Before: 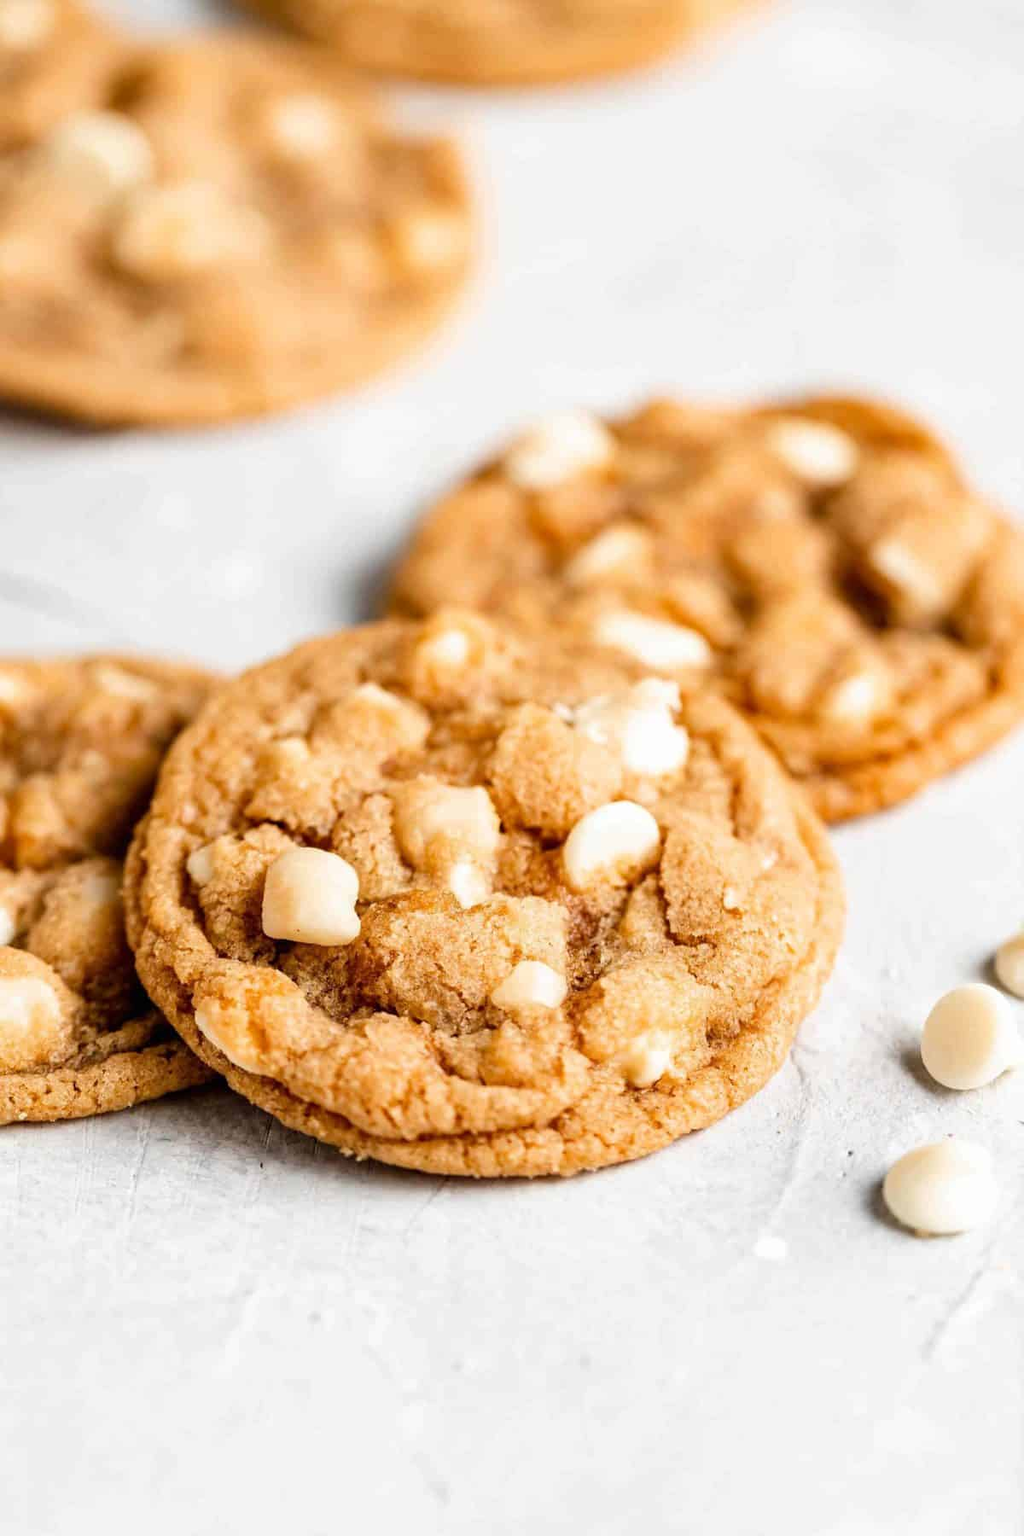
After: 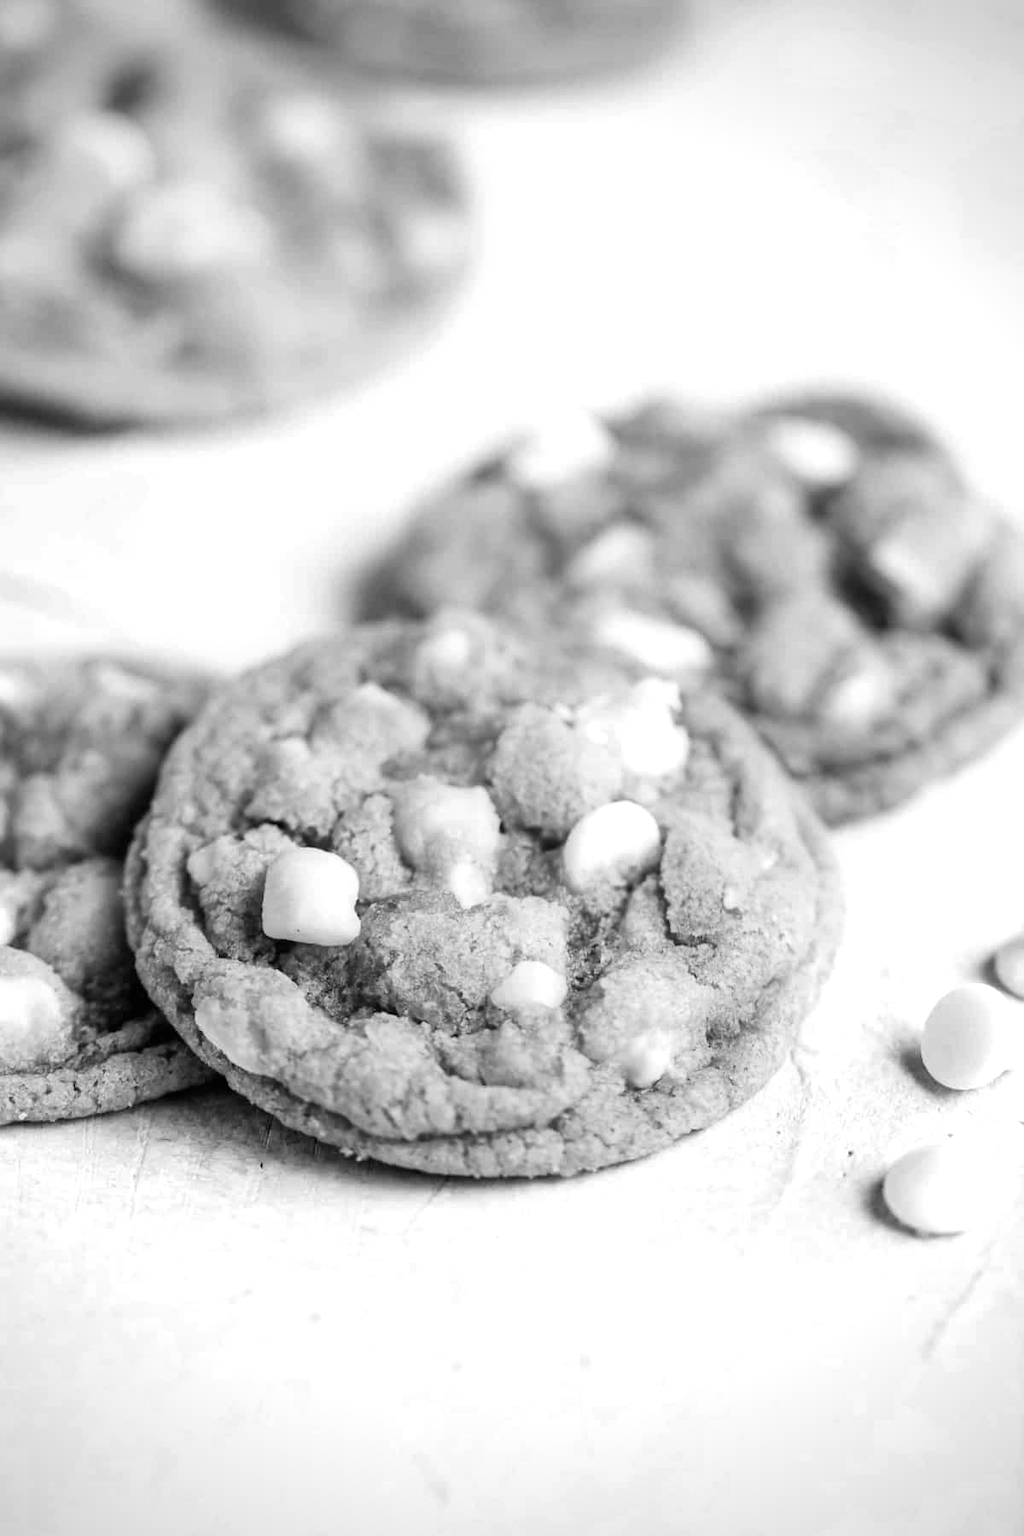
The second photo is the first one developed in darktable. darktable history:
contrast brightness saturation: contrast 0.04, saturation 0.16
vignetting: saturation 0, unbound false
white balance: red 1.066, blue 1.119
monochrome: size 1
levels: levels [0, 0.476, 0.951]
